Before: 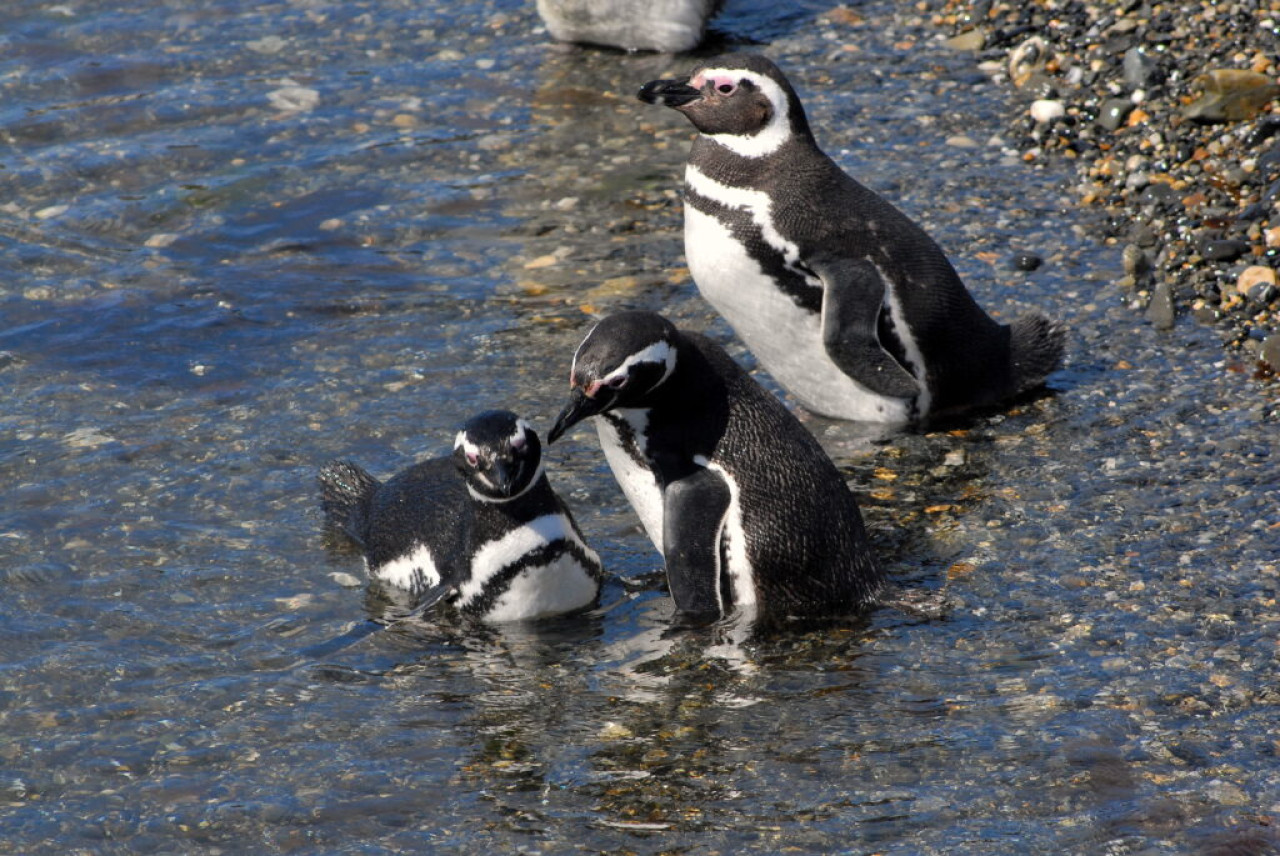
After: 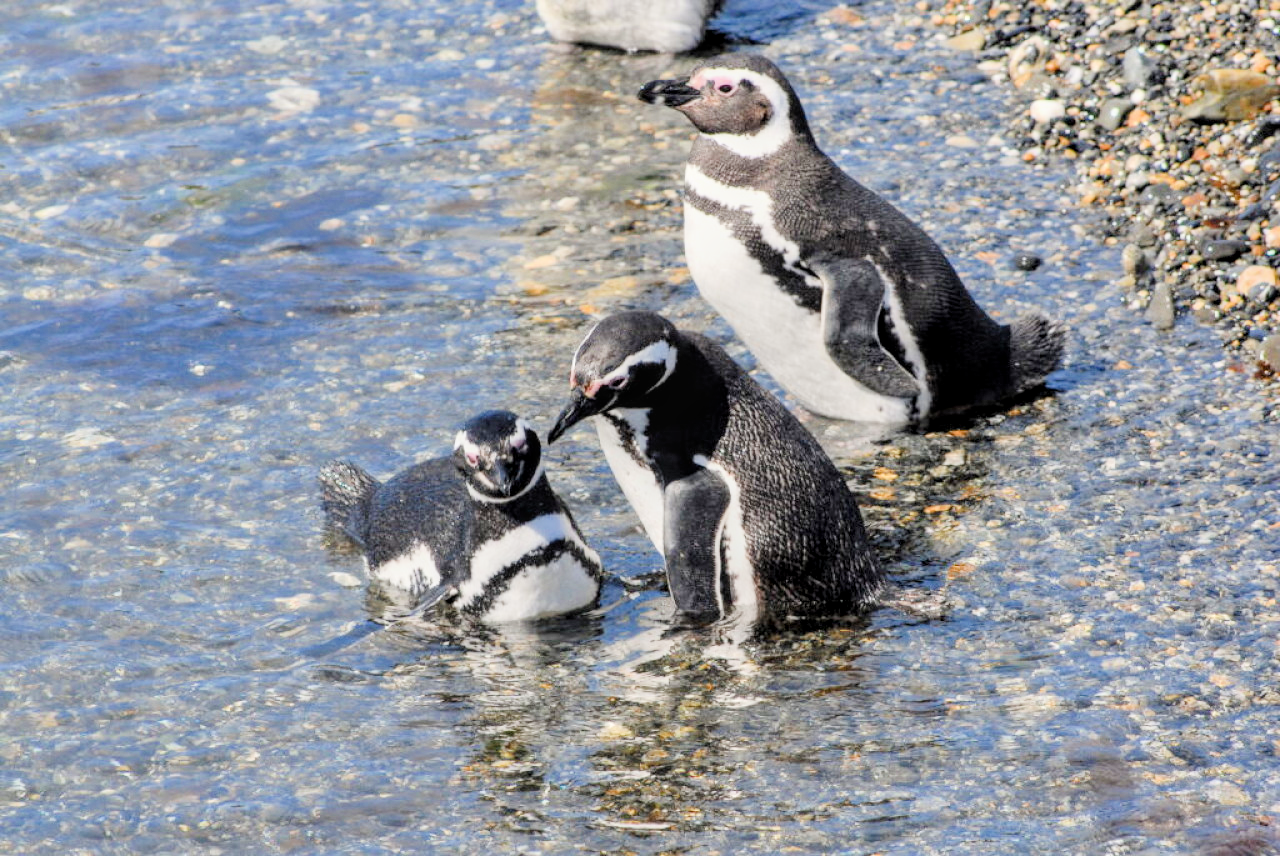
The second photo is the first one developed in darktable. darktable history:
exposure: black level correction 0, exposure 1.99 EV, compensate highlight preservation false
filmic rgb: middle gray luminance 30%, black relative exposure -8.91 EV, white relative exposure 7 EV, target black luminance 0%, hardness 2.97, latitude 1.13%, contrast 0.963, highlights saturation mix 6.26%, shadows ↔ highlights balance 12.85%
local contrast: on, module defaults
